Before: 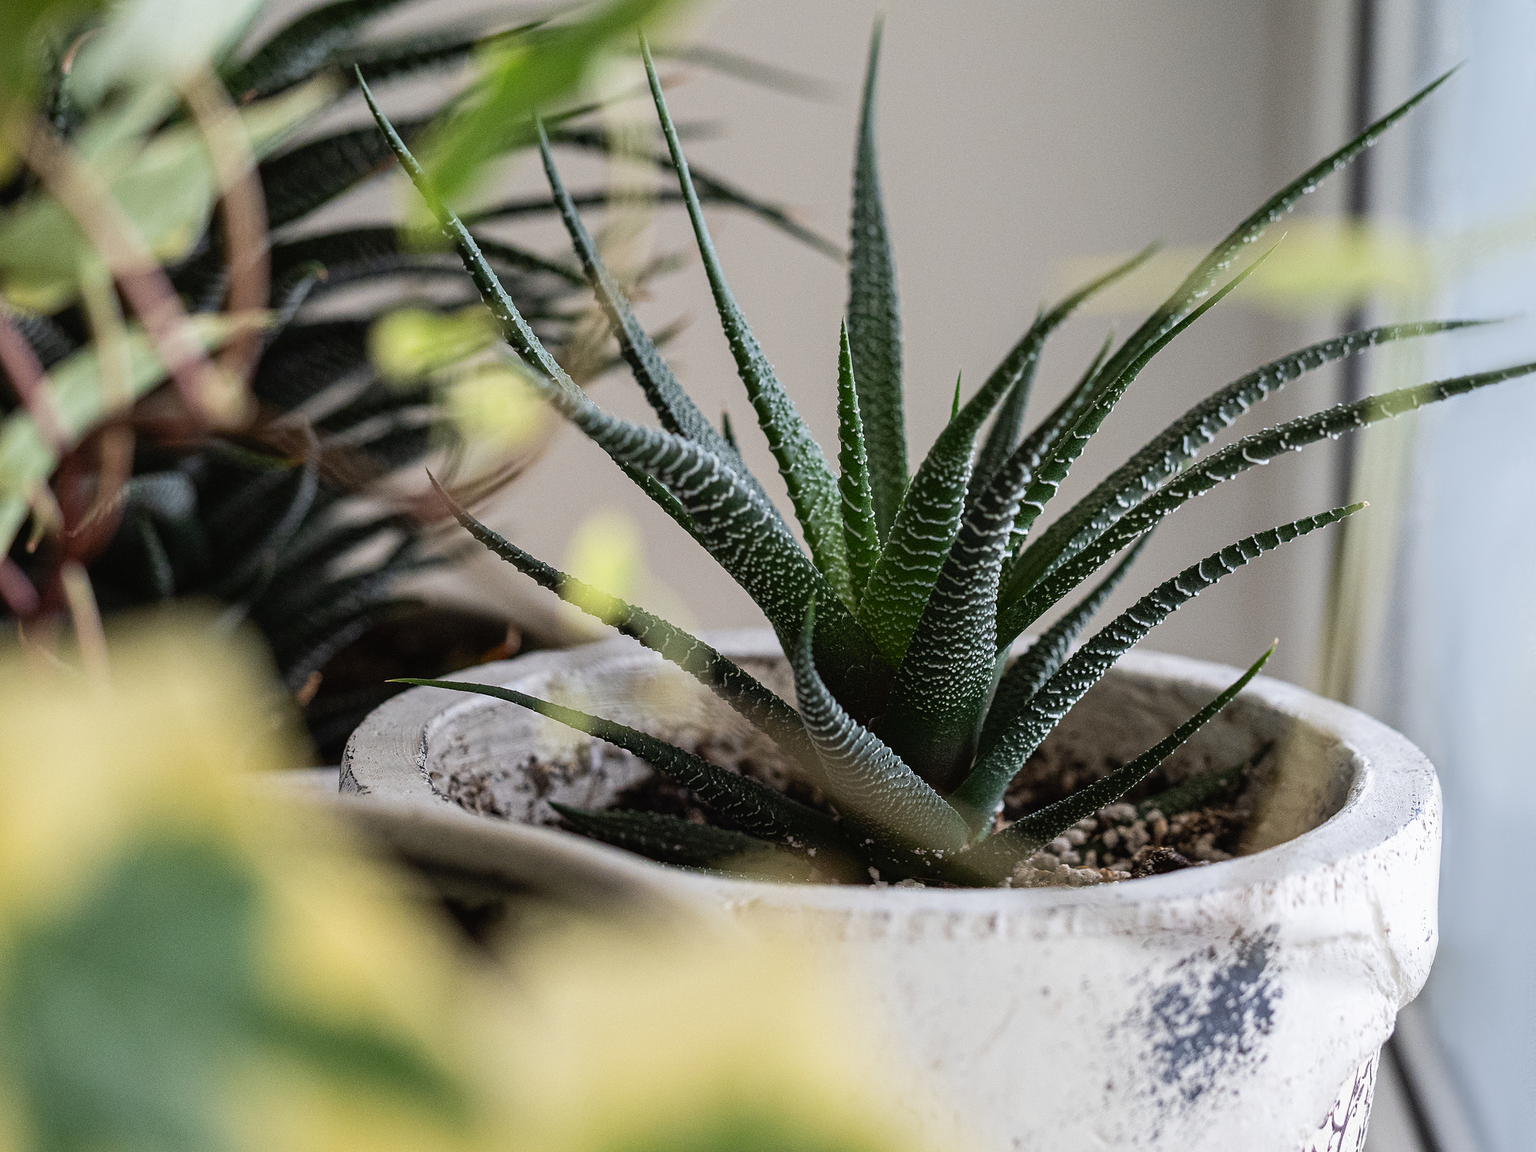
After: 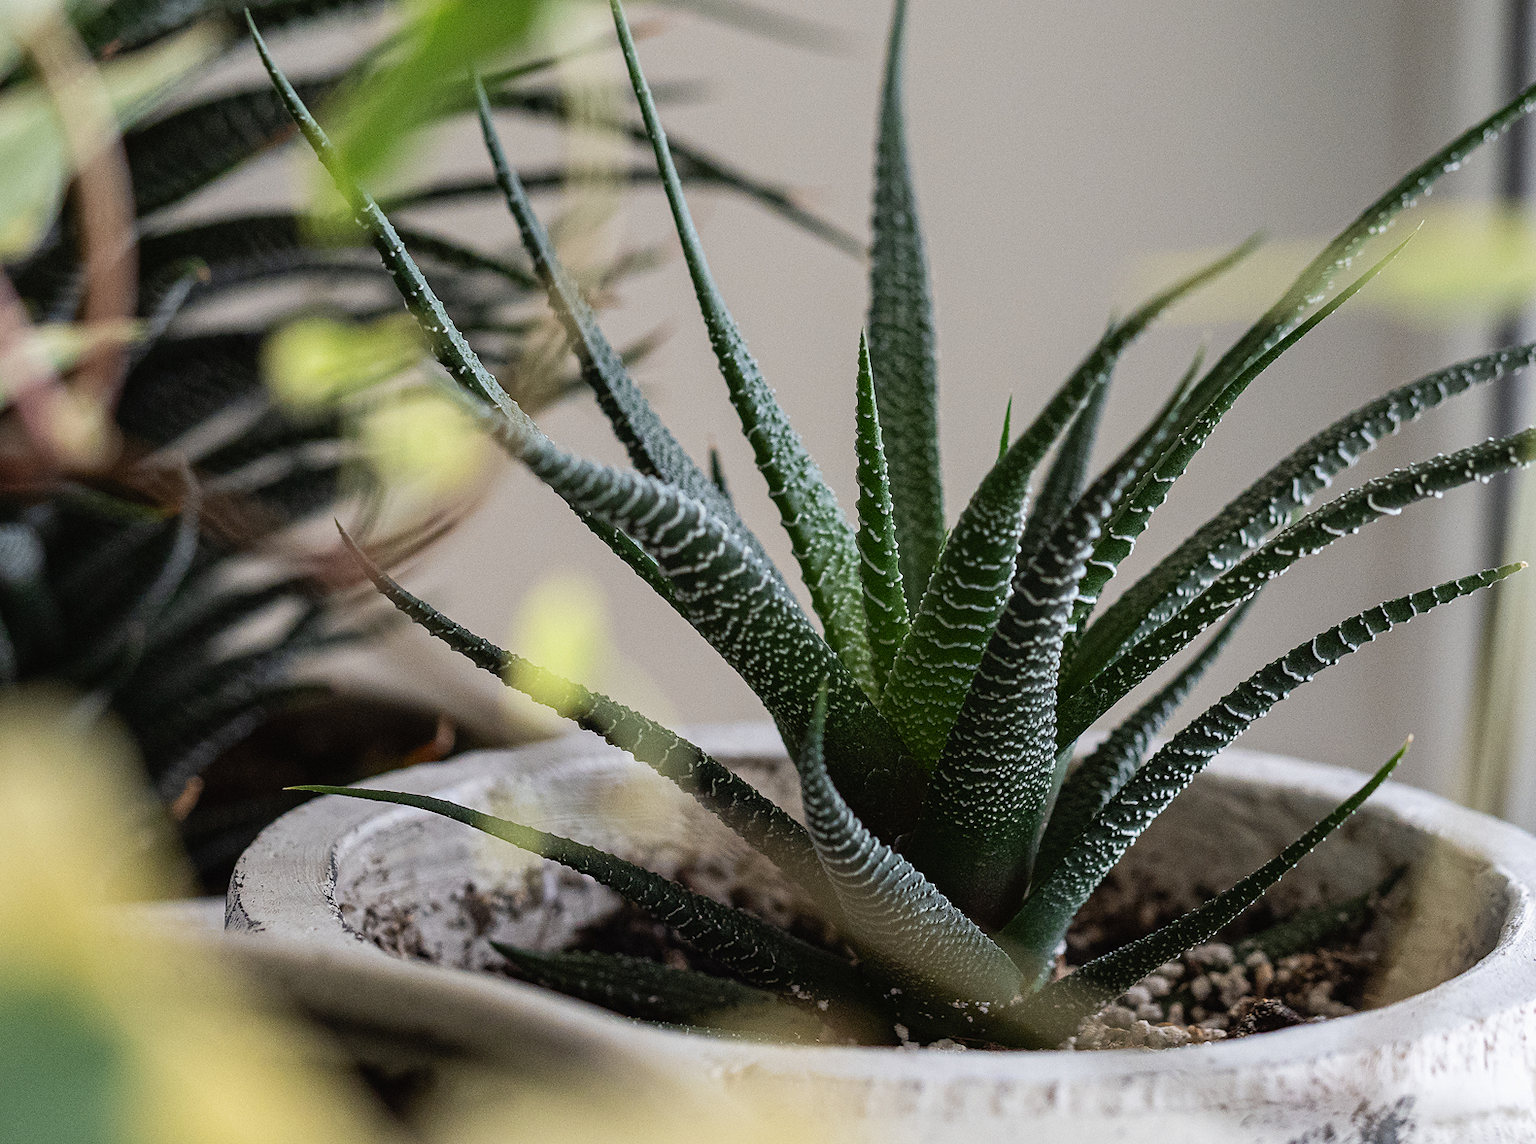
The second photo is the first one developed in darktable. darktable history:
crop and rotate: left 10.534%, top 5.06%, right 10.378%, bottom 16.4%
